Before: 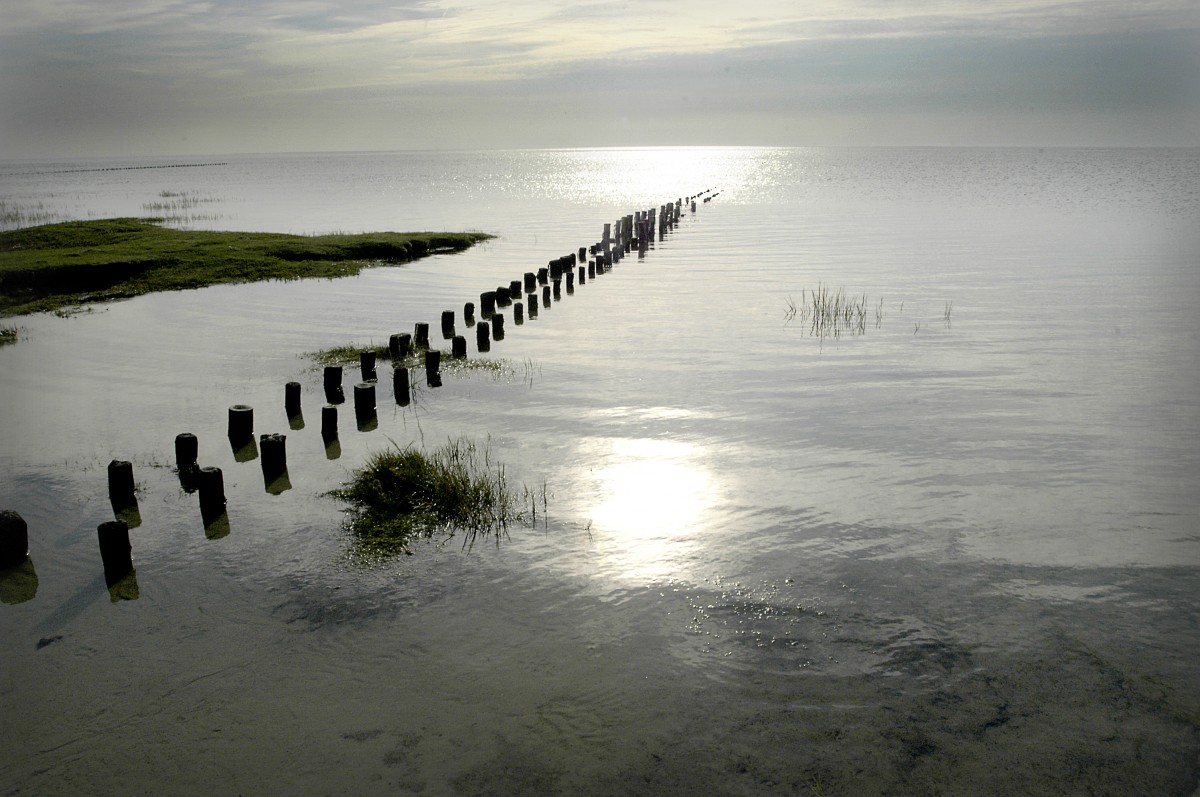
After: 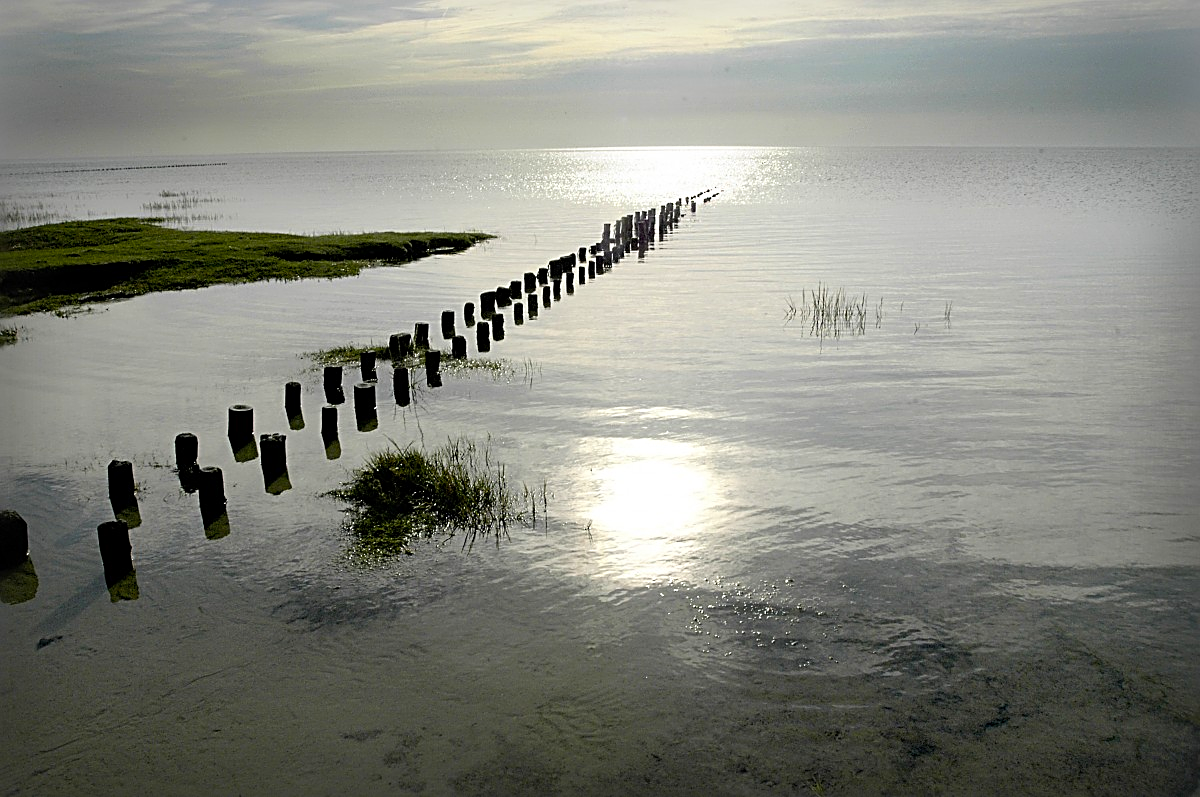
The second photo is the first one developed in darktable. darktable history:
color balance: output saturation 120%
sharpen: radius 2.531, amount 0.628
